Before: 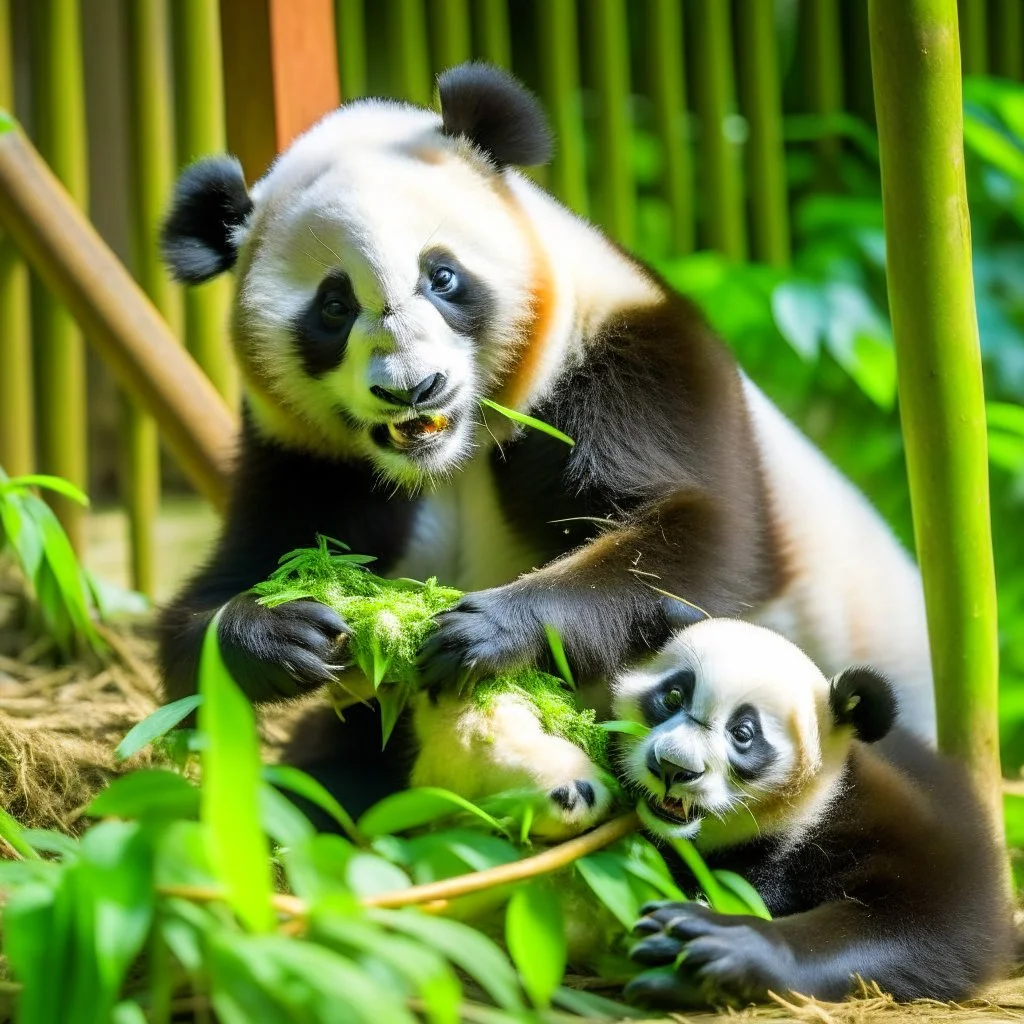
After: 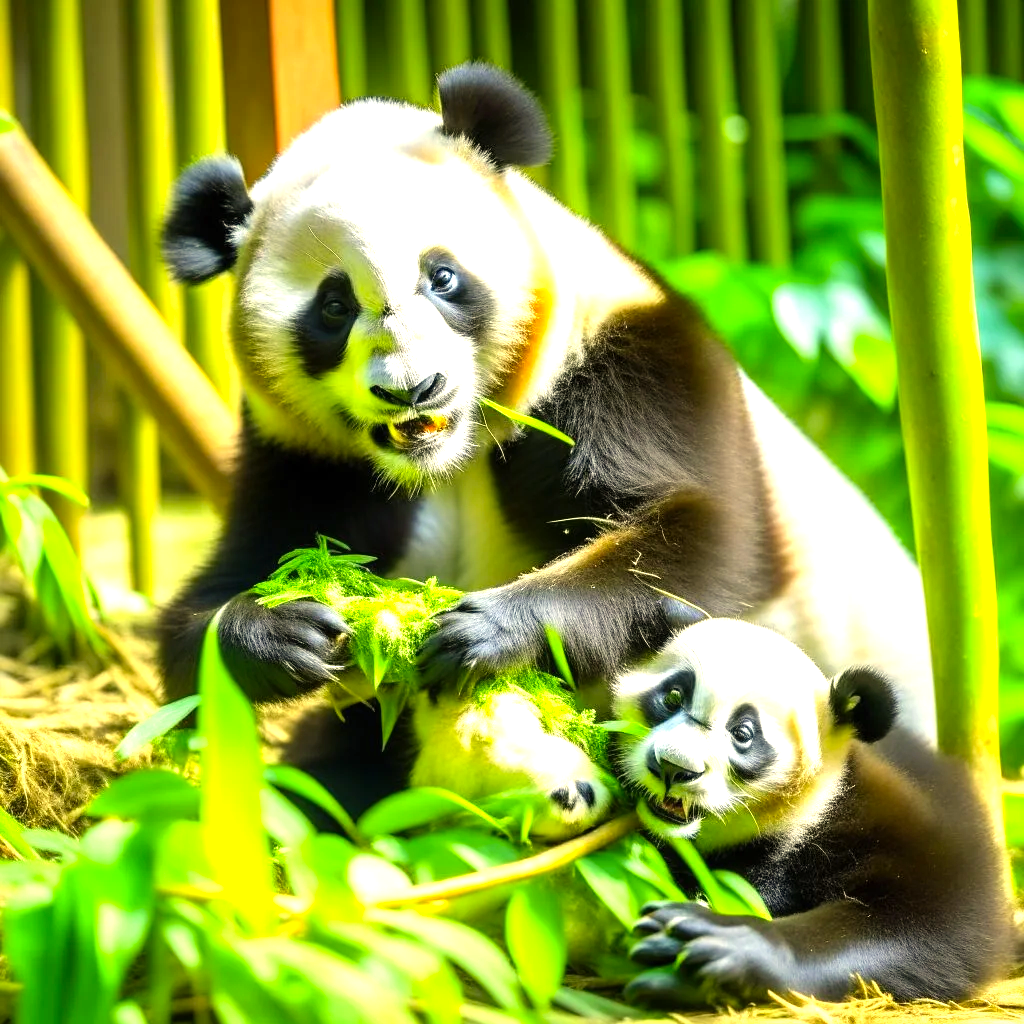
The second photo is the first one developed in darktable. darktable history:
levels: levels [0, 0.374, 0.749]
color correction: highlights a* 1.29, highlights b* 17.91
